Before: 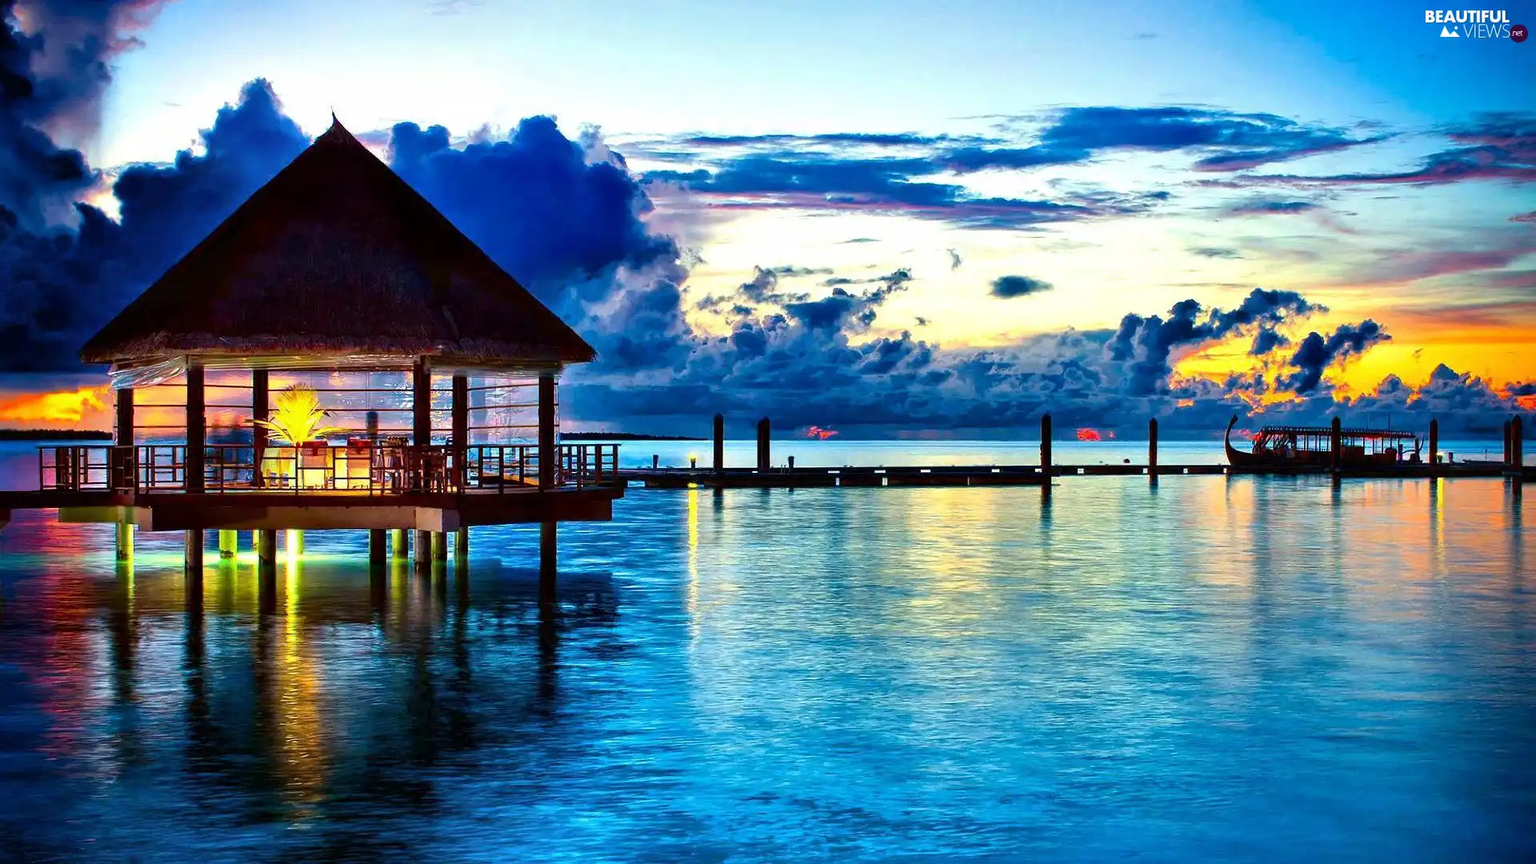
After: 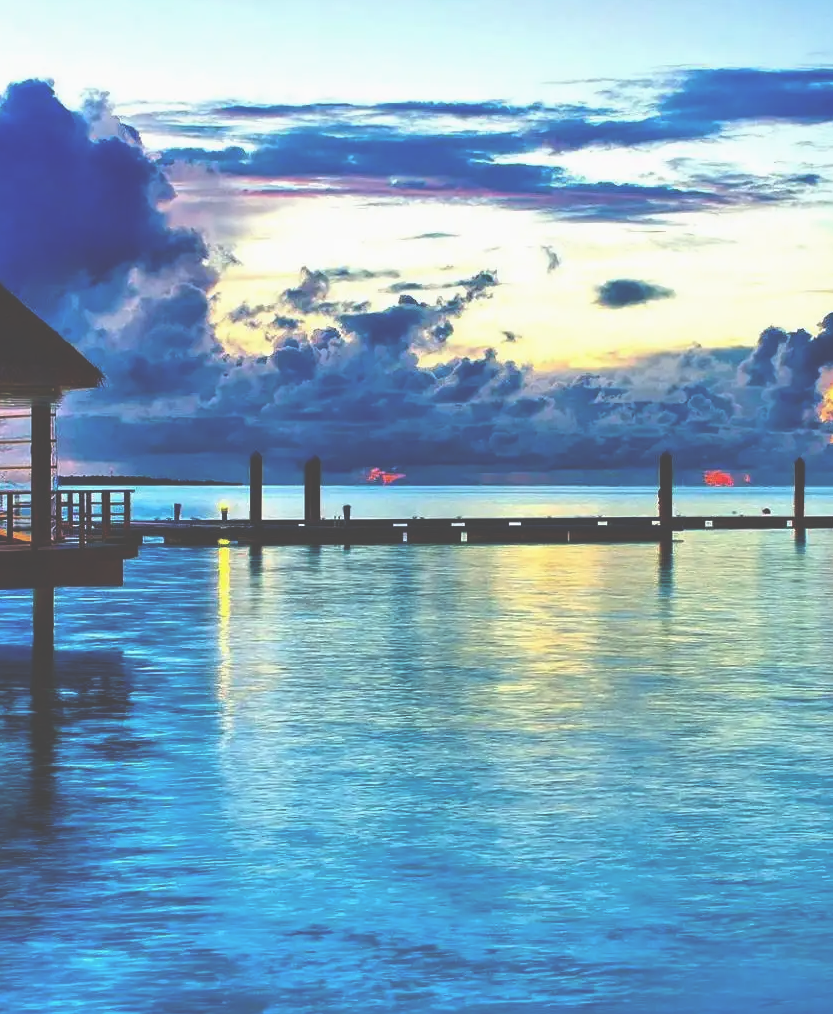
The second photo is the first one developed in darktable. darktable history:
crop: left 33.452%, top 6.025%, right 23.155%
exposure: black level correction -0.062, exposure -0.05 EV, compensate highlight preservation false
